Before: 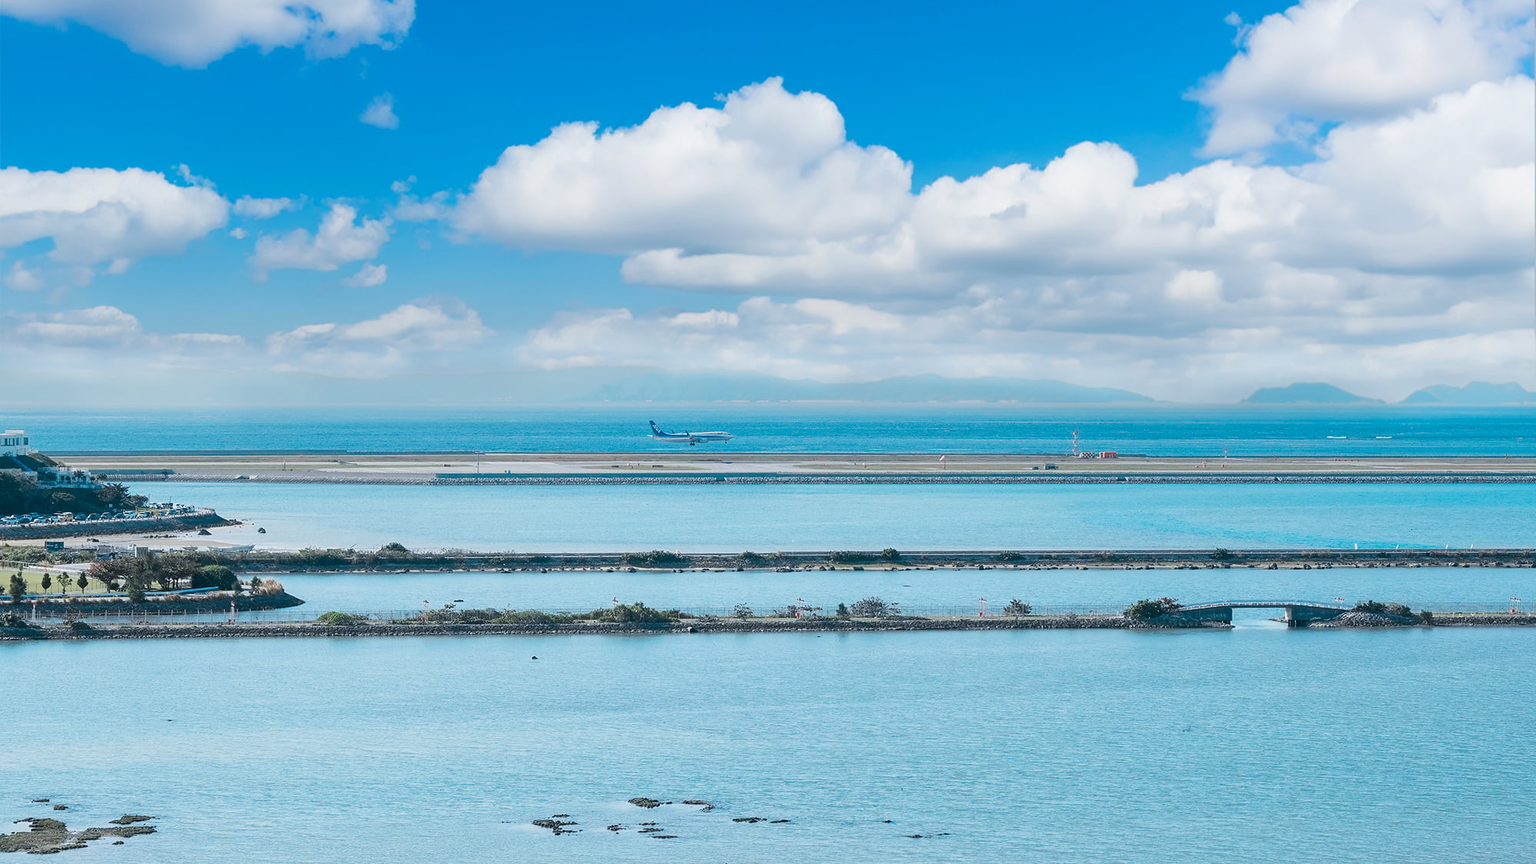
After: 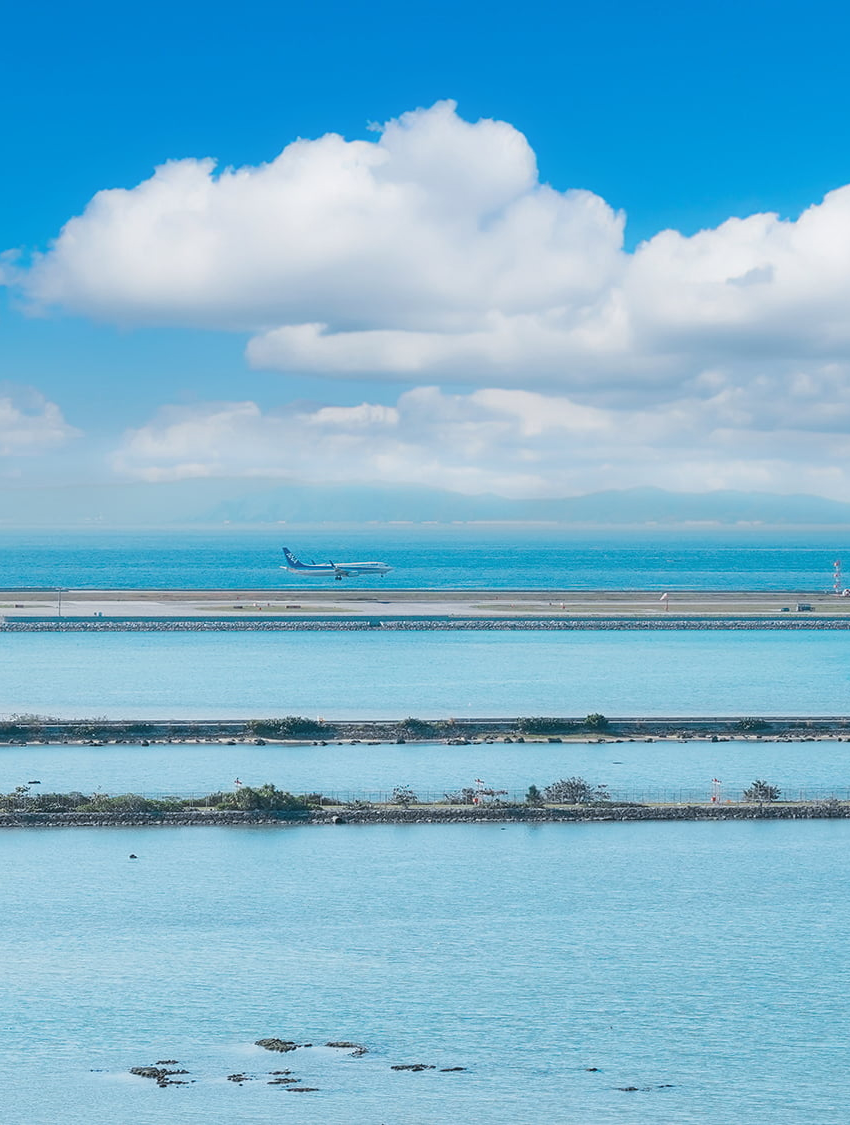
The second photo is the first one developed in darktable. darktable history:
crop: left 28.158%, right 29.323%
contrast equalizer: y [[0.5, 0.488, 0.462, 0.461, 0.491, 0.5], [0.5 ×6], [0.5 ×6], [0 ×6], [0 ×6]]
